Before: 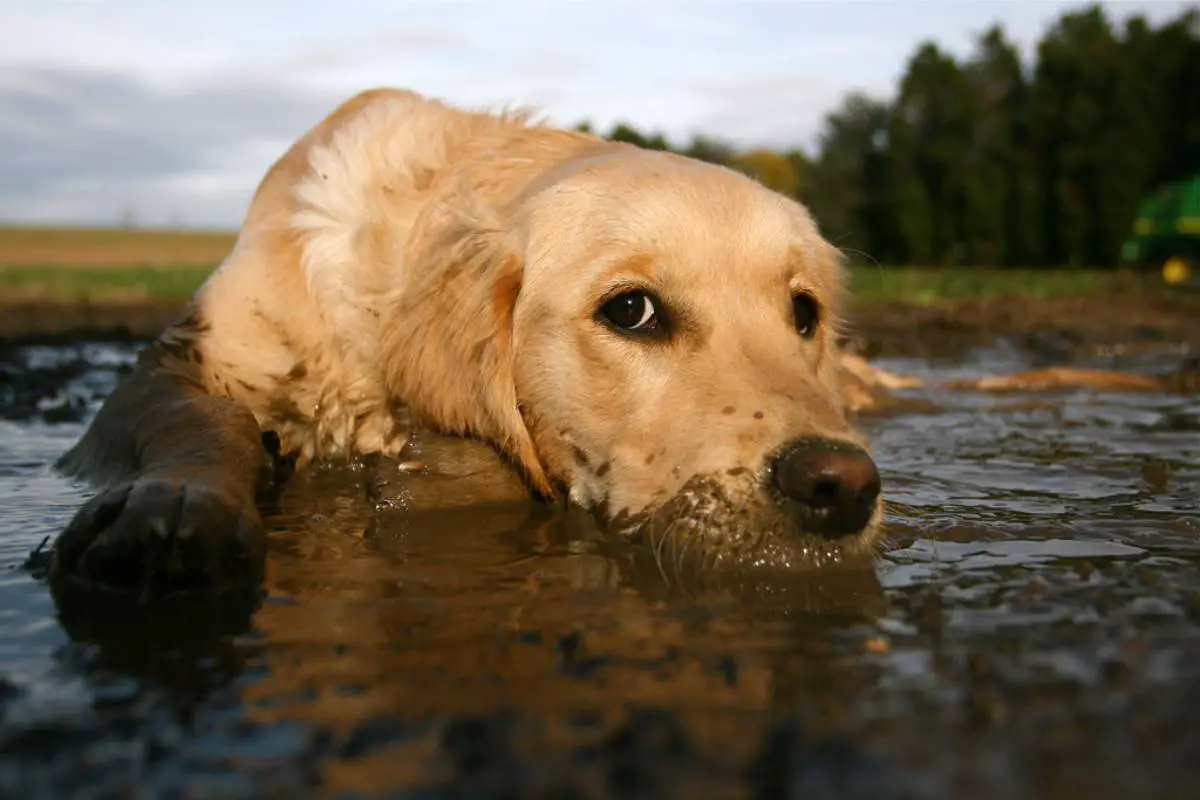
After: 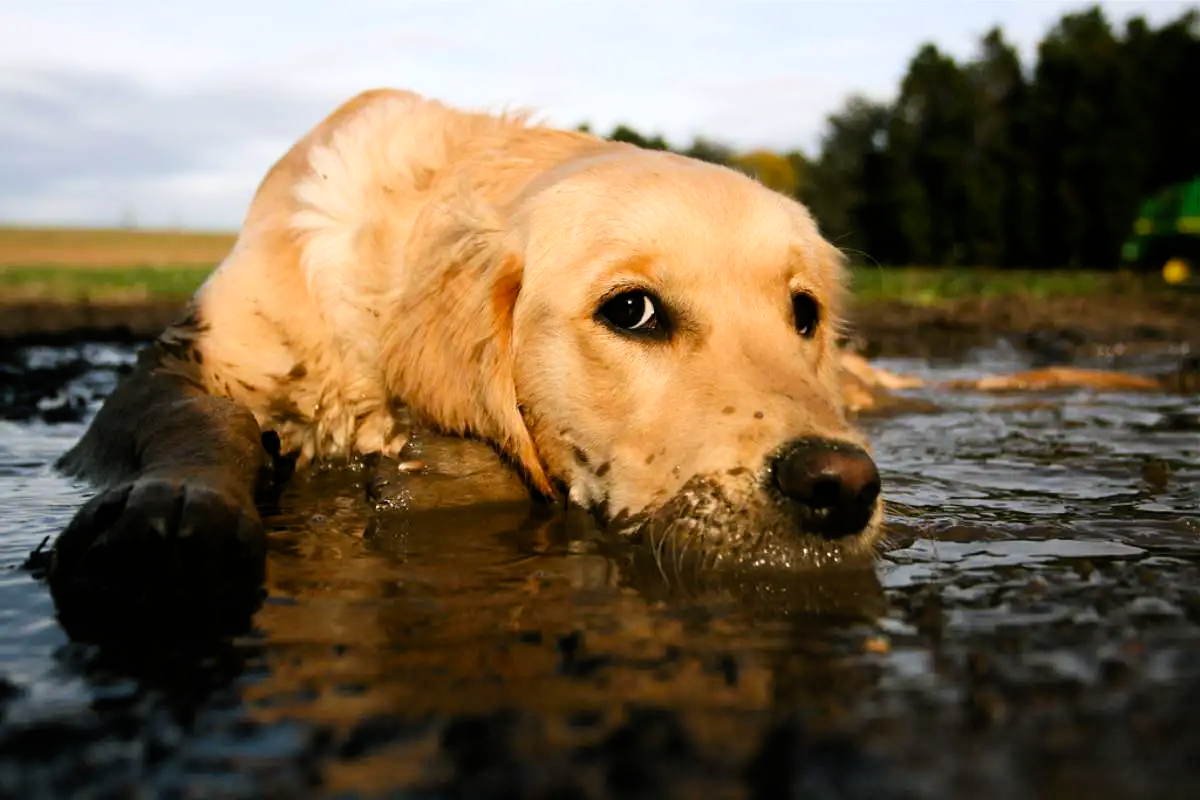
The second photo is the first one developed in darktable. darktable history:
contrast brightness saturation: contrast 0.15, brightness 0.05
vibrance: vibrance 75%
filmic rgb: black relative exposure -7.15 EV, white relative exposure 5.36 EV, hardness 3.02, color science v6 (2022)
levels: mode automatic, gray 50.8%
